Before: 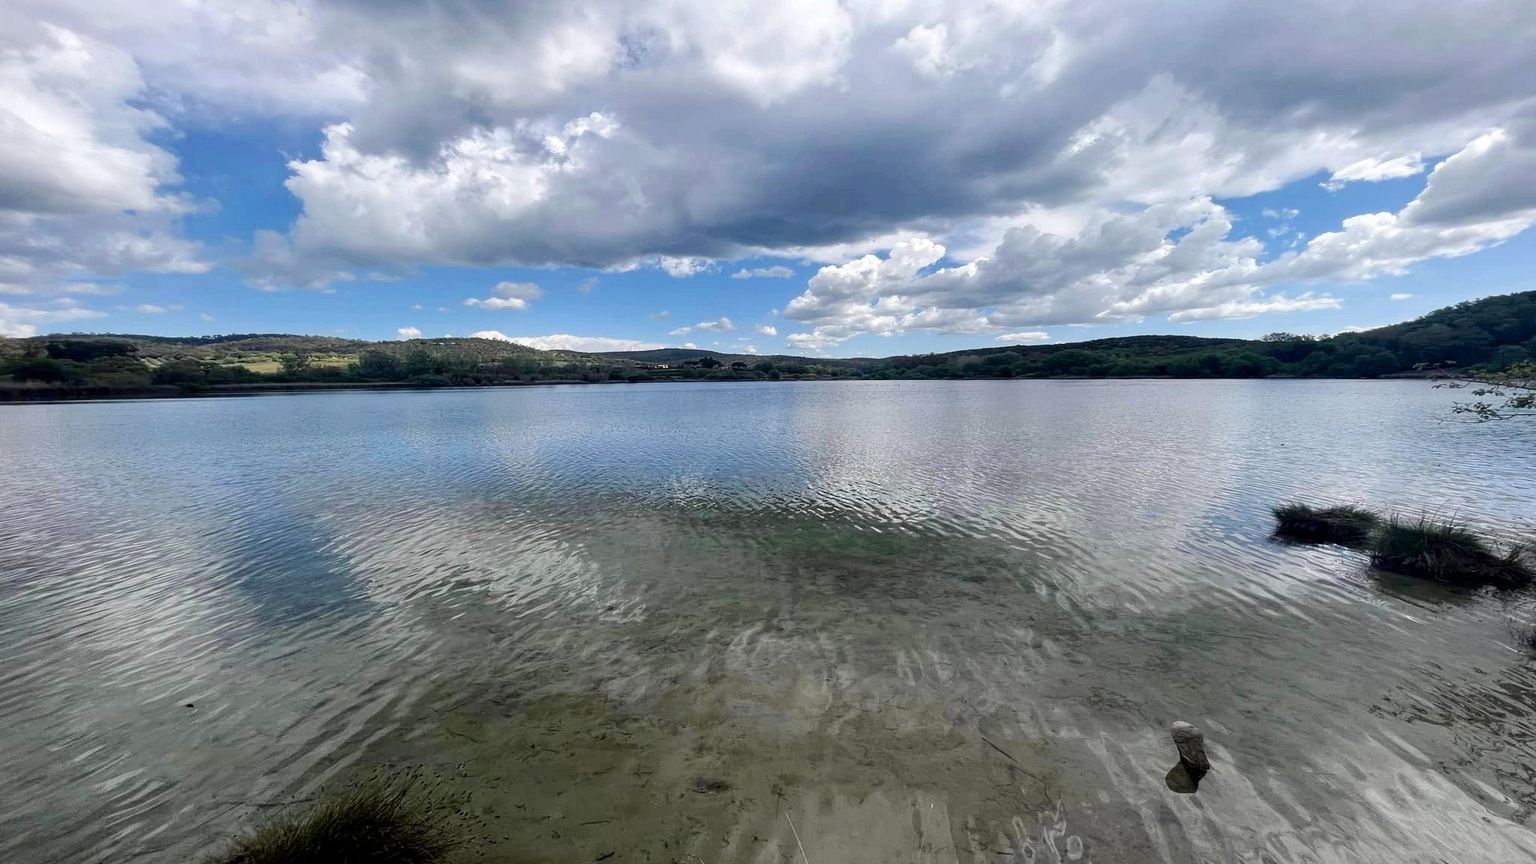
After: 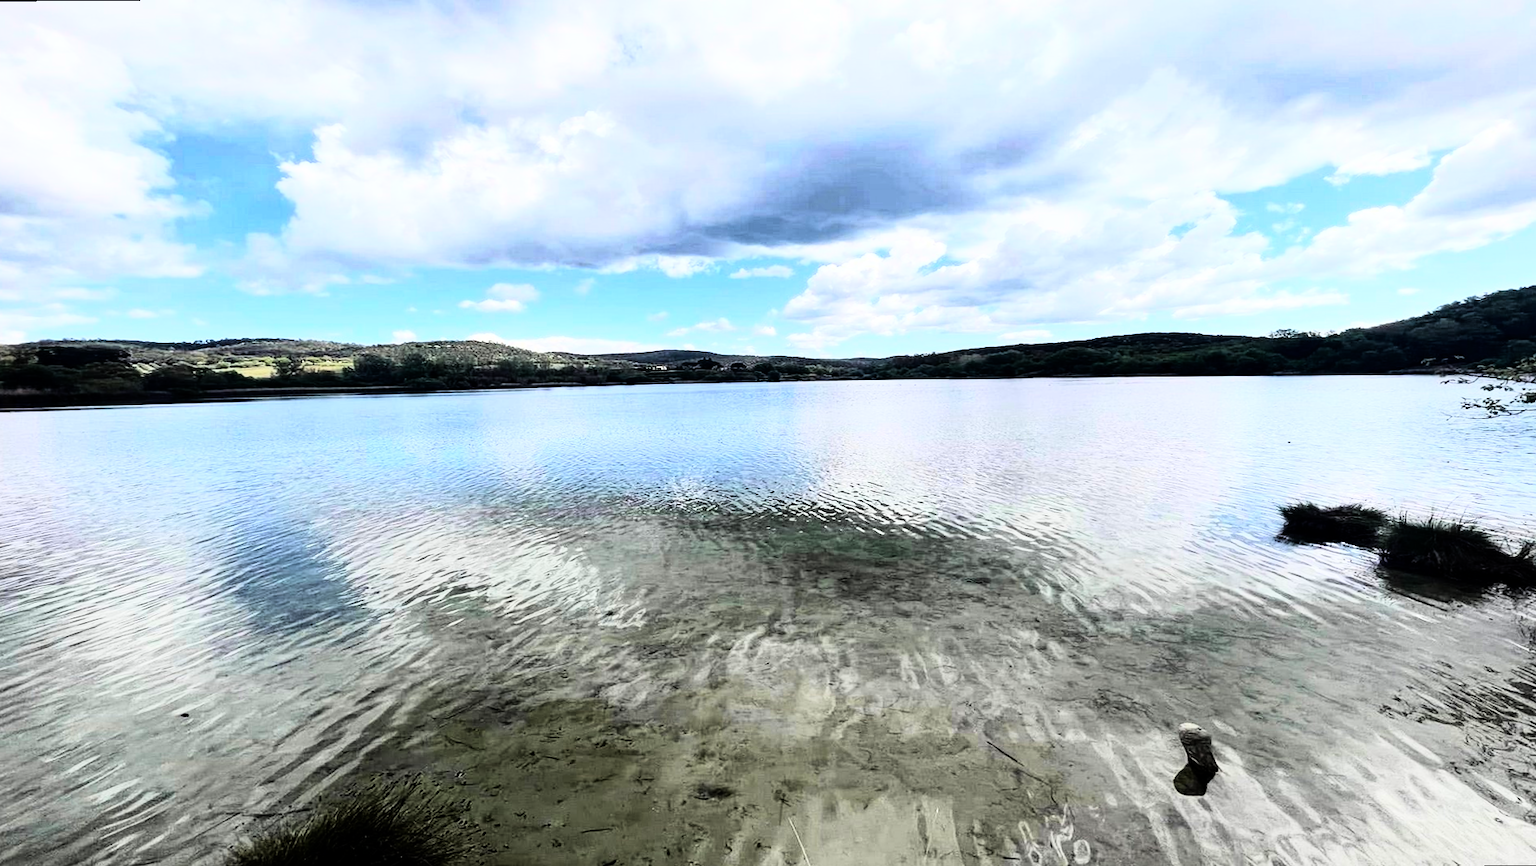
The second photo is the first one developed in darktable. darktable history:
rotate and perspective: rotation -0.45°, automatic cropping original format, crop left 0.008, crop right 0.992, crop top 0.012, crop bottom 0.988
rgb curve: curves: ch0 [(0, 0) (0.21, 0.15) (0.24, 0.21) (0.5, 0.75) (0.75, 0.96) (0.89, 0.99) (1, 1)]; ch1 [(0, 0.02) (0.21, 0.13) (0.25, 0.2) (0.5, 0.67) (0.75, 0.9) (0.89, 0.97) (1, 1)]; ch2 [(0, 0.02) (0.21, 0.13) (0.25, 0.2) (0.5, 0.67) (0.75, 0.9) (0.89, 0.97) (1, 1)], compensate middle gray true
